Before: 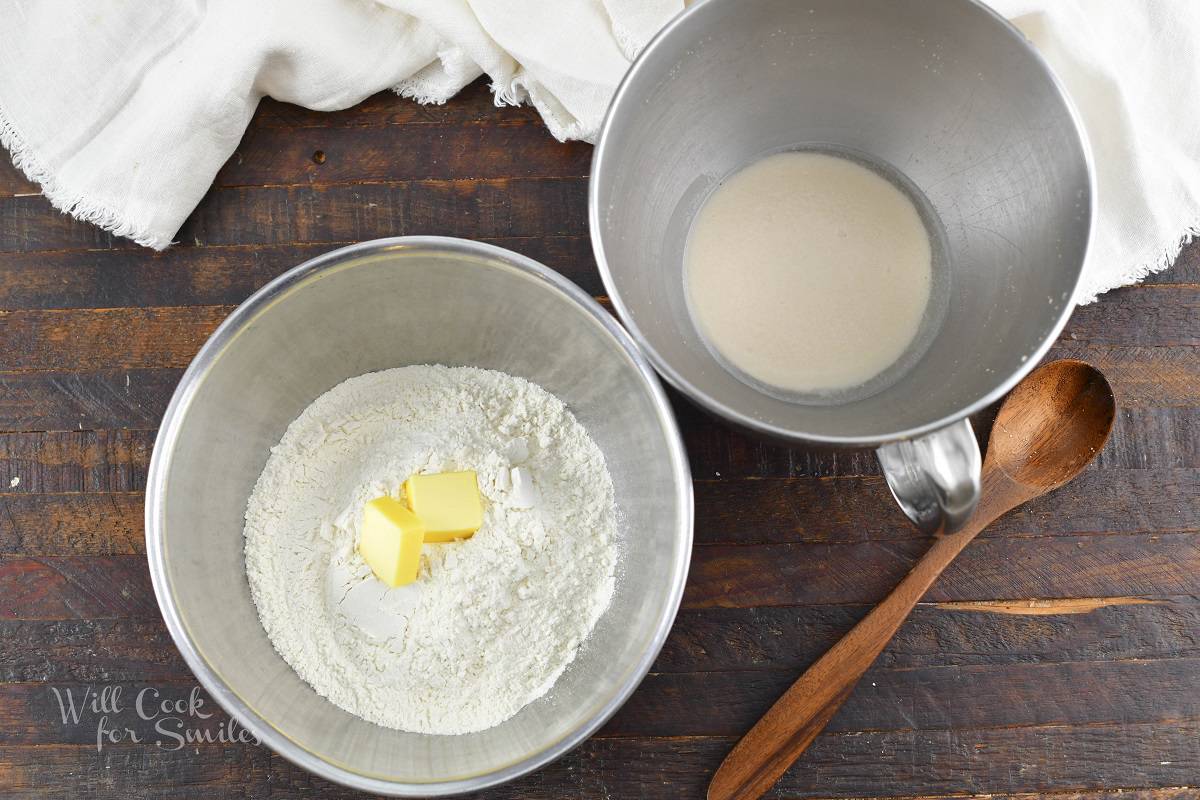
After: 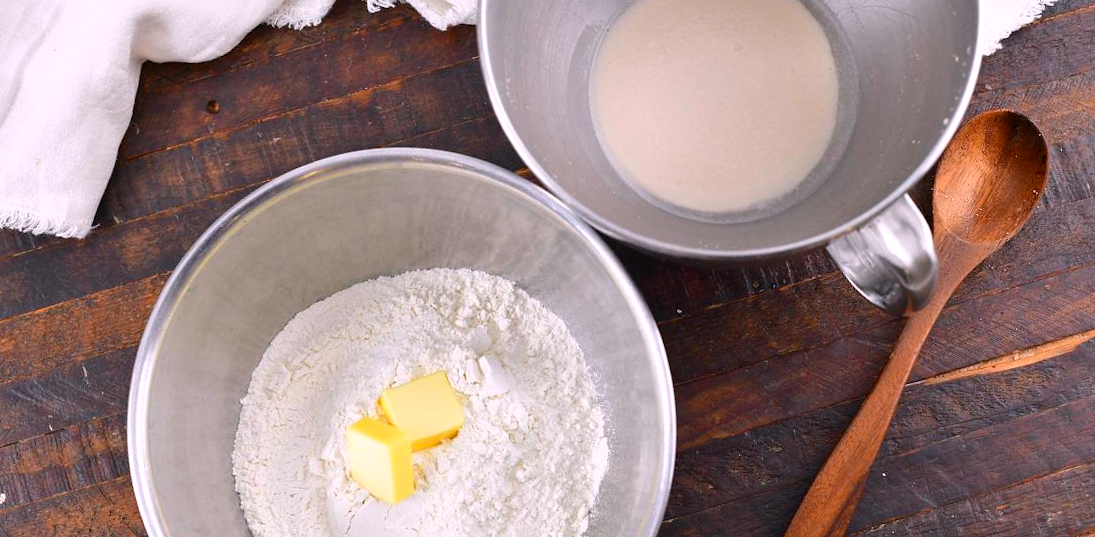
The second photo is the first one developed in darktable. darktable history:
white balance: red 1.05, blue 1.072
rotate and perspective: rotation -14.8°, crop left 0.1, crop right 0.903, crop top 0.25, crop bottom 0.748
